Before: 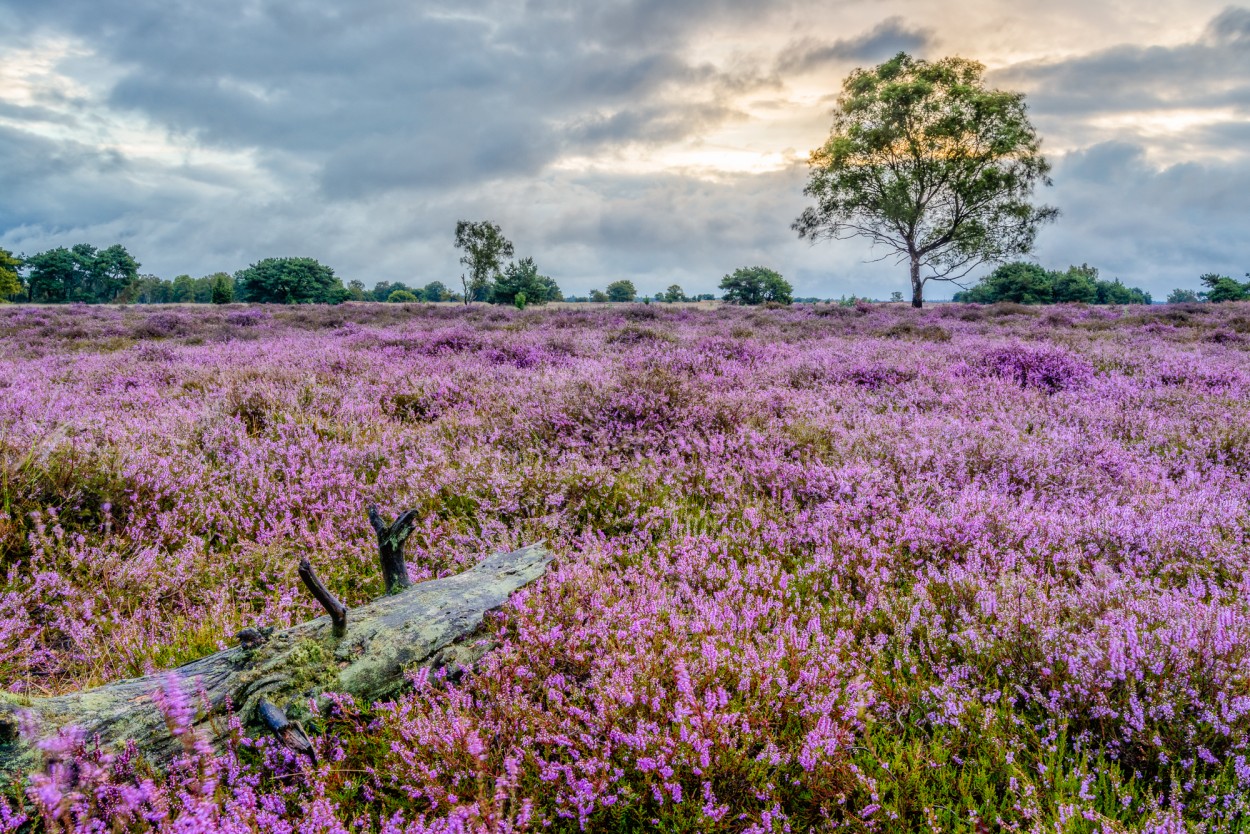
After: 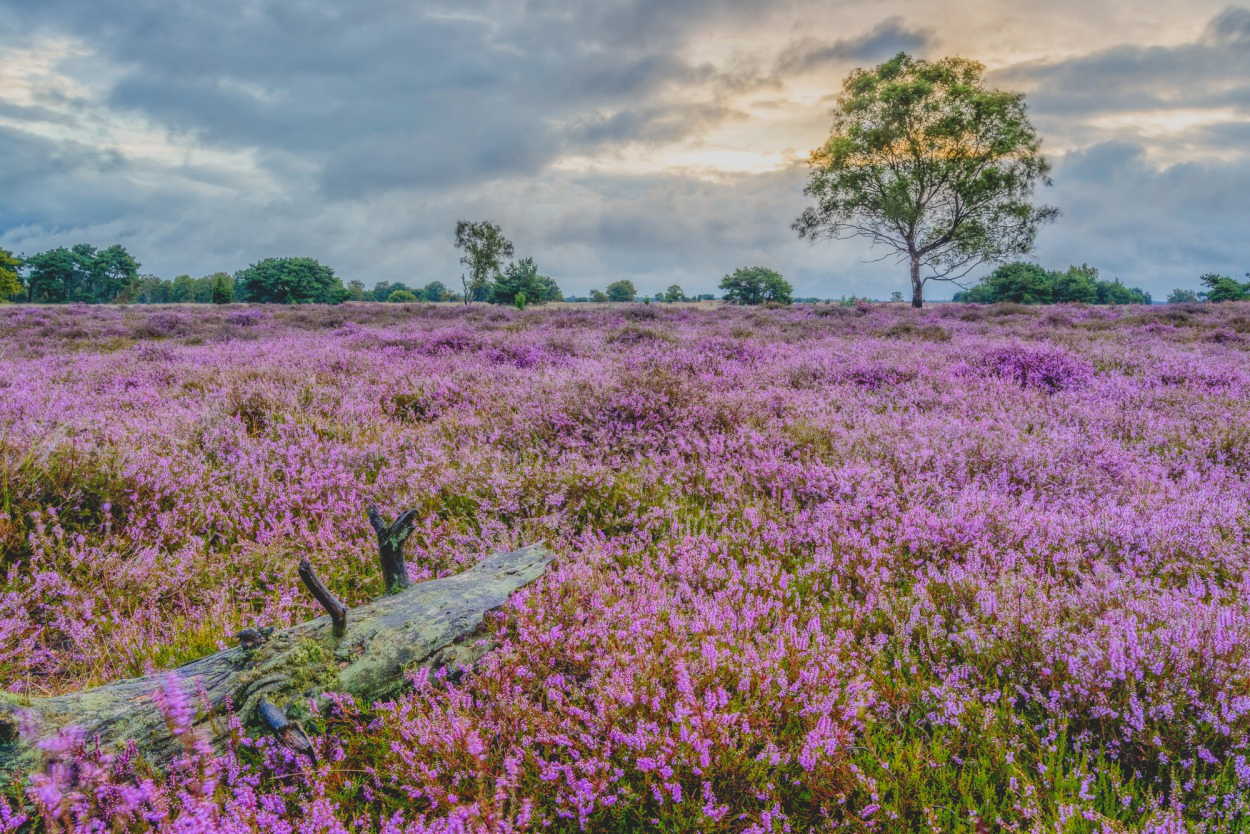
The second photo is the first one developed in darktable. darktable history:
contrast brightness saturation: contrast -0.28
local contrast: highlights 100%, shadows 100%, detail 120%, midtone range 0.2
